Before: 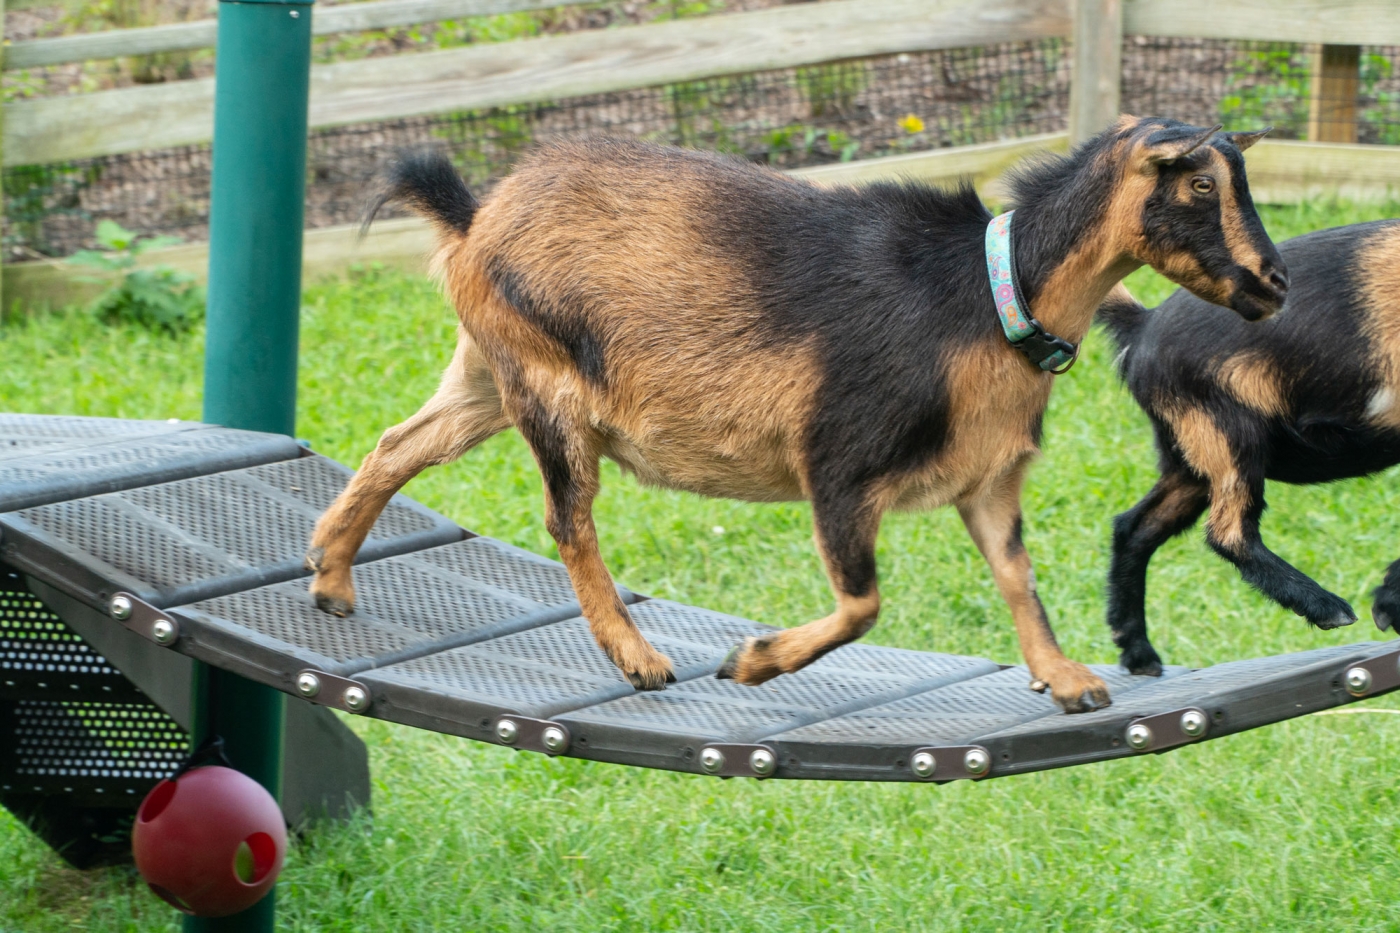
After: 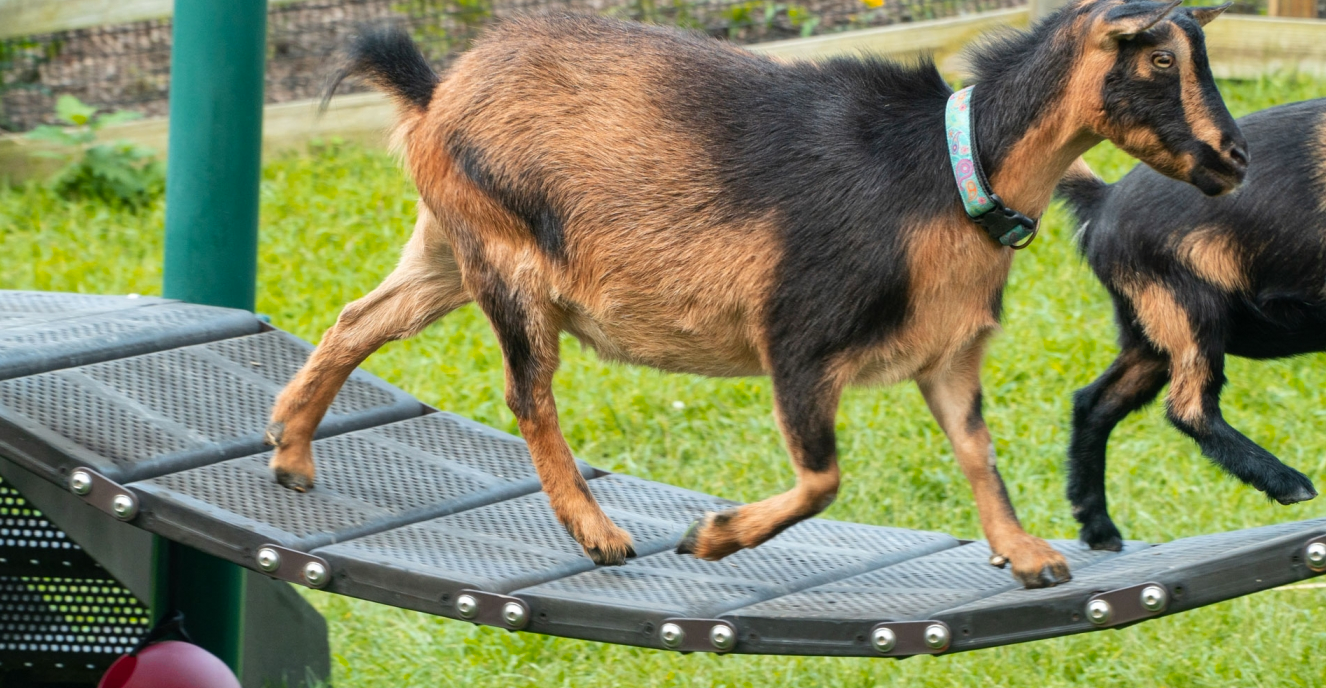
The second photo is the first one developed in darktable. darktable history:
shadows and highlights: shadows 23.13, highlights -48.61, soften with gaussian
crop and rotate: left 2.904%, top 13.591%, right 2.351%, bottom 12.569%
color zones: curves: ch1 [(0.239, 0.552) (0.75, 0.5)]; ch2 [(0.25, 0.462) (0.749, 0.457)]
